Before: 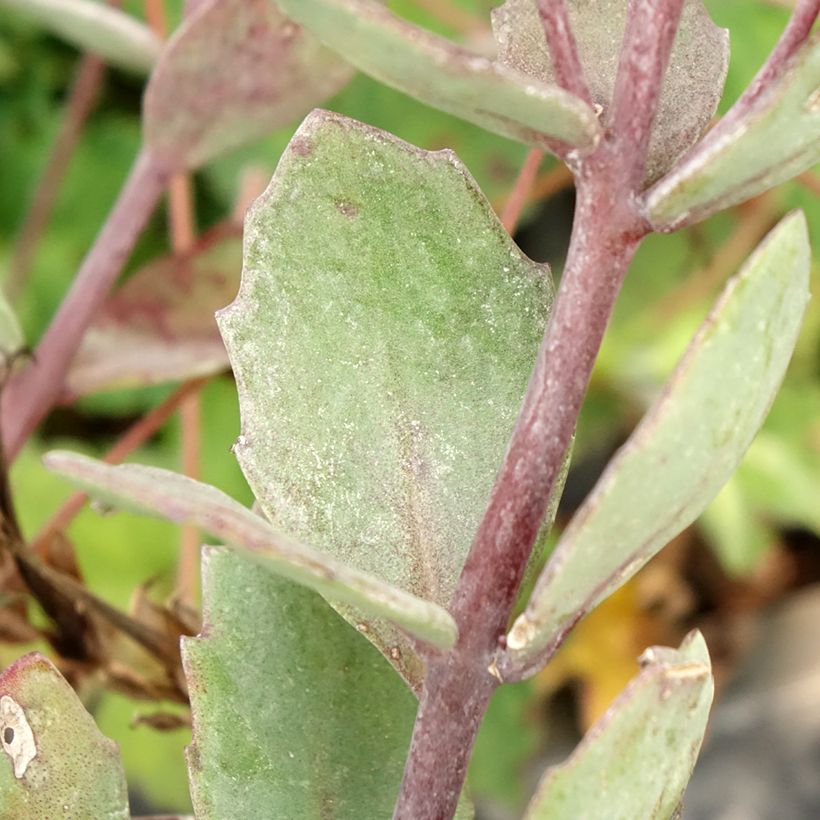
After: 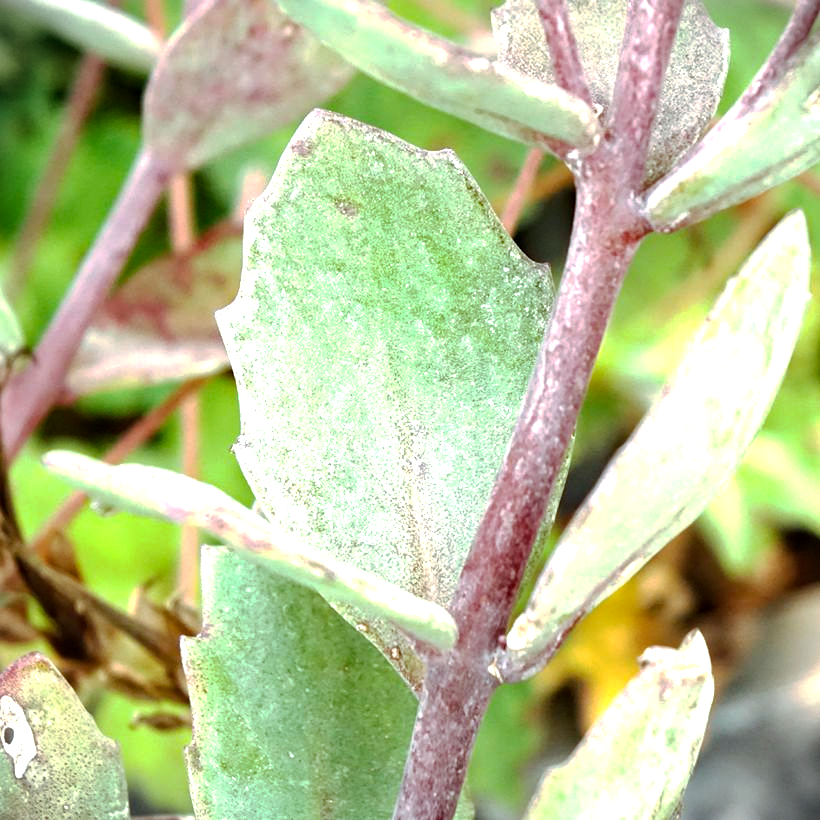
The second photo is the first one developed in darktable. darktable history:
base curve: curves: ch0 [(0, 0) (0.235, 0.266) (0.503, 0.496) (0.786, 0.72) (1, 1)], preserve colors none
vignetting: fall-off start 99.63%, dithering 16-bit output
haze removal: compatibility mode true, adaptive false
color correction: highlights a* -10.22, highlights b* -10.04
color balance rgb: shadows lift › luminance -9.305%, power › luminance -9.22%, perceptual saturation grading › global saturation 0.421%, perceptual brilliance grading › global brilliance 30.674%, global vibrance 20%
local contrast: mode bilateral grid, contrast 20, coarseness 51, detail 119%, midtone range 0.2
